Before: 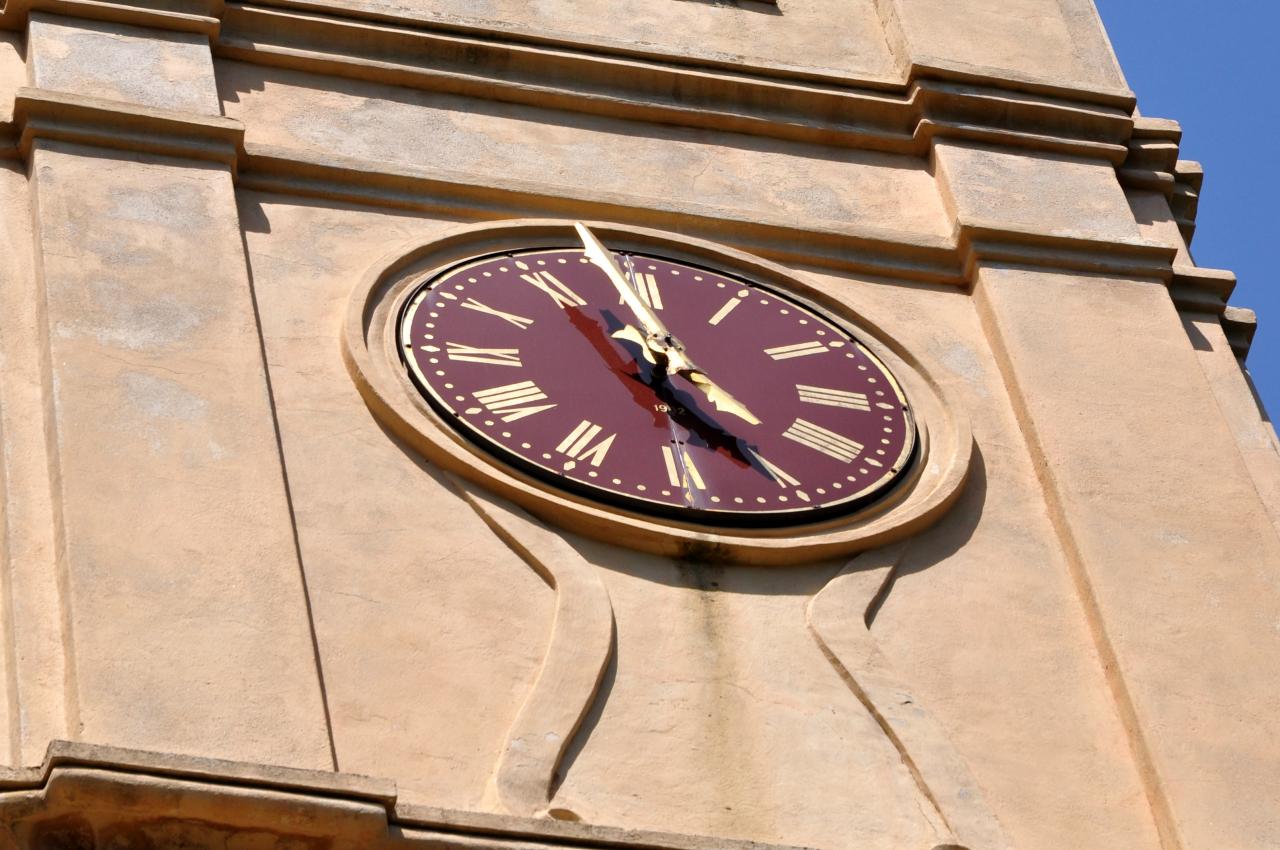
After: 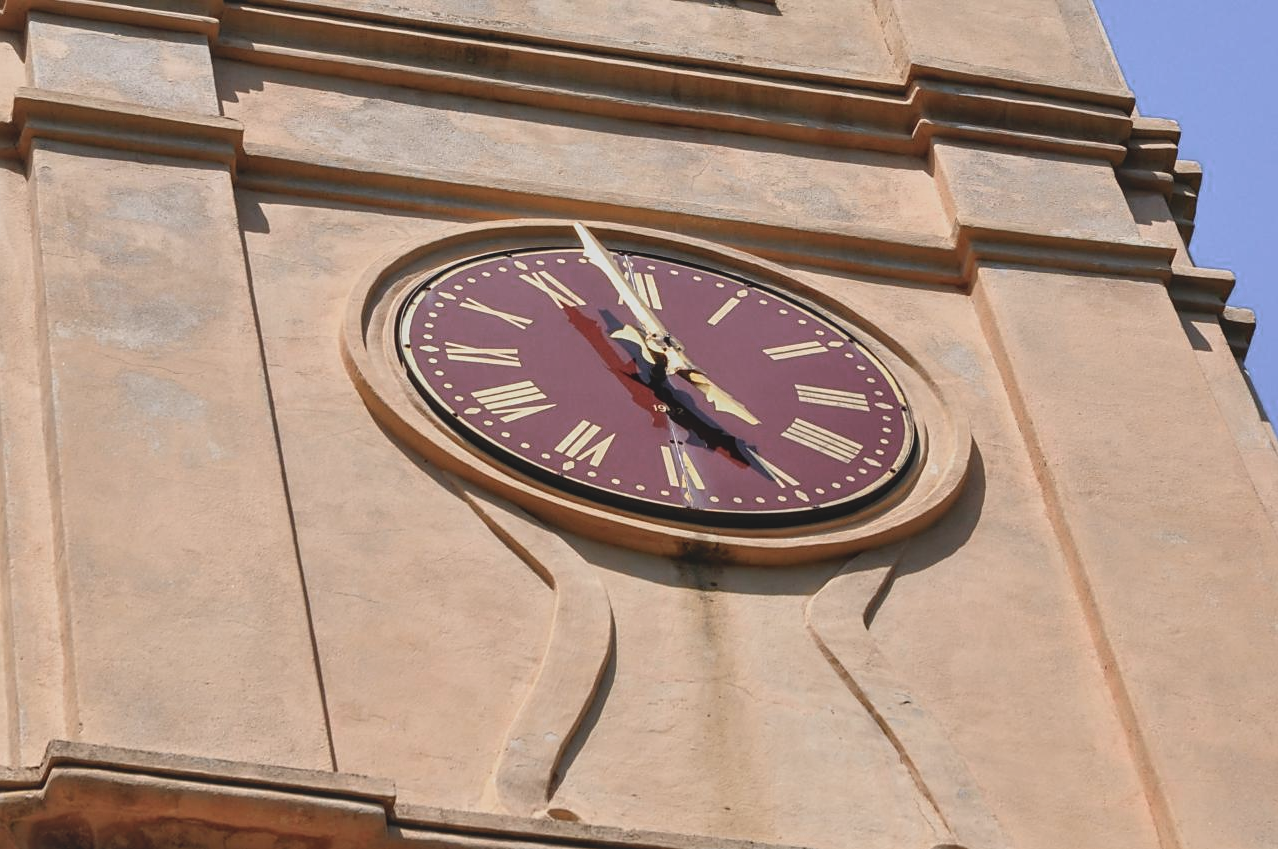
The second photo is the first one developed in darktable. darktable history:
local contrast: on, module defaults
contrast brightness saturation: contrast -0.26, saturation -0.43
crop and rotate: left 0.126%
tone equalizer: on, module defaults
sharpen: radius 1.864, amount 0.398, threshold 1.271
color zones: curves: ch0 [(0.473, 0.374) (0.742, 0.784)]; ch1 [(0.354, 0.737) (0.742, 0.705)]; ch2 [(0.318, 0.421) (0.758, 0.532)]
